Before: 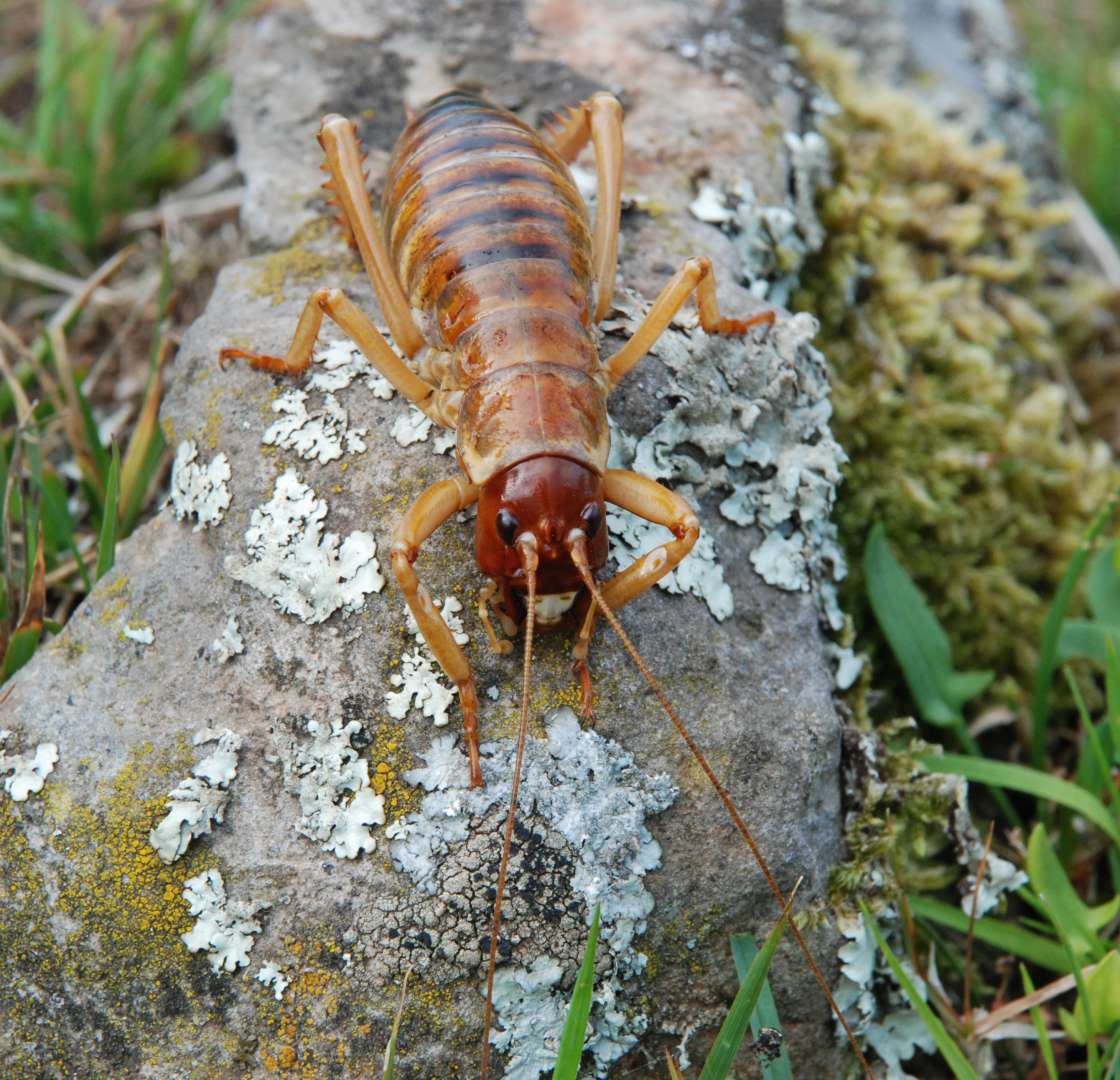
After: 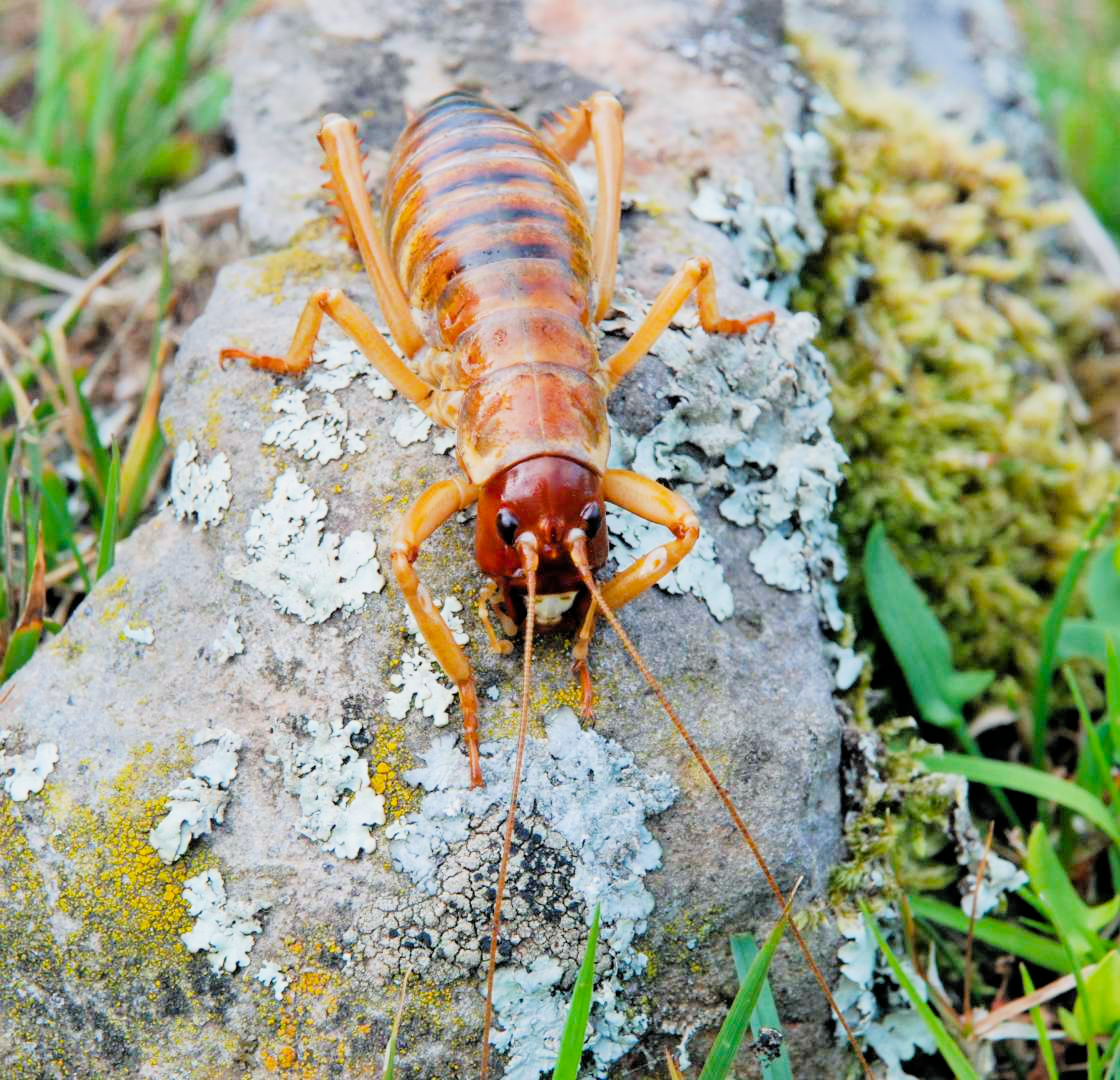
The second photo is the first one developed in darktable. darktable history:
filmic rgb: black relative exposure -4.51 EV, white relative exposure 4.81 EV, hardness 2.36, latitude 36.68%, contrast 1.048, highlights saturation mix 1.26%, shadows ↔ highlights balance 1.25%
exposure: black level correction 0, exposure 1.1 EV, compensate highlight preservation false
color balance rgb: power › chroma 0.994%, power › hue 252.66°, white fulcrum 1.01 EV, perceptual saturation grading › global saturation 29.418%
